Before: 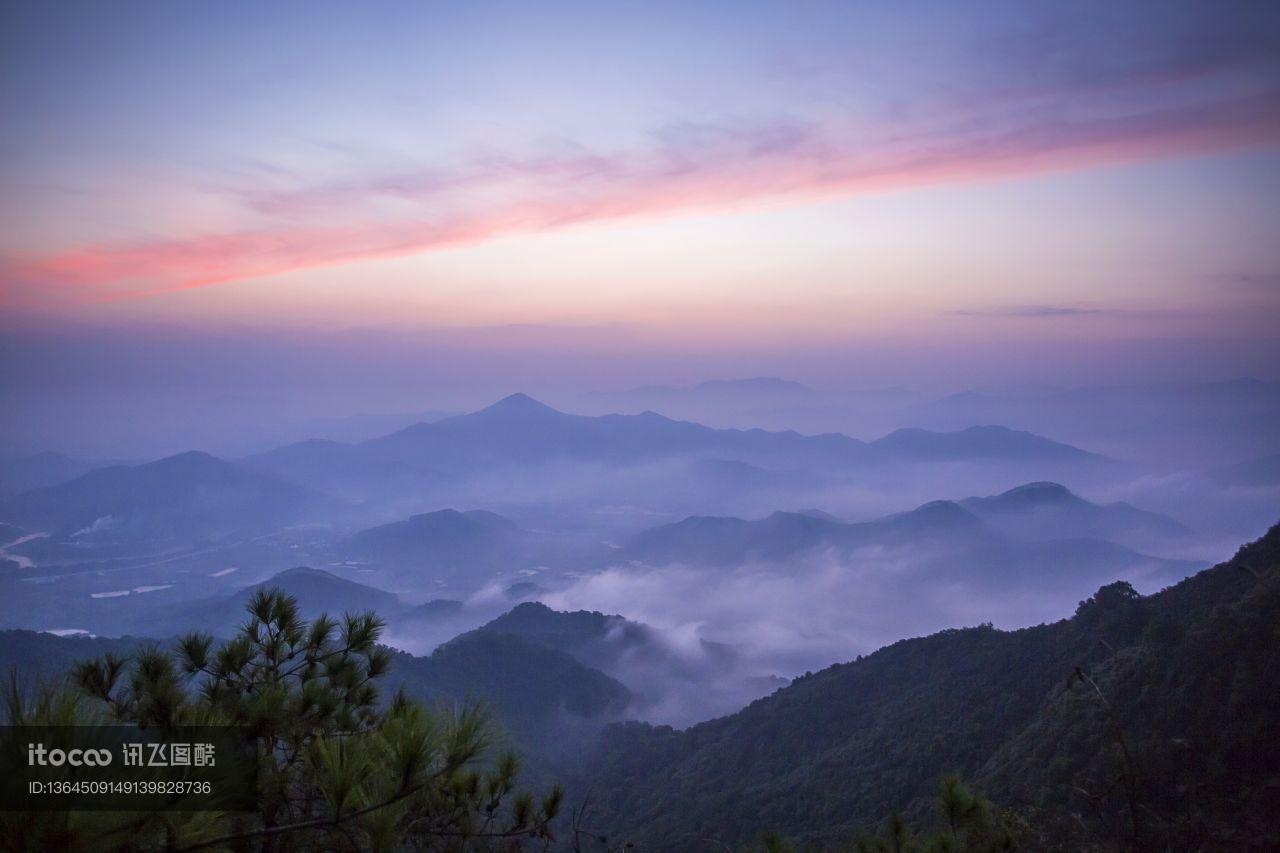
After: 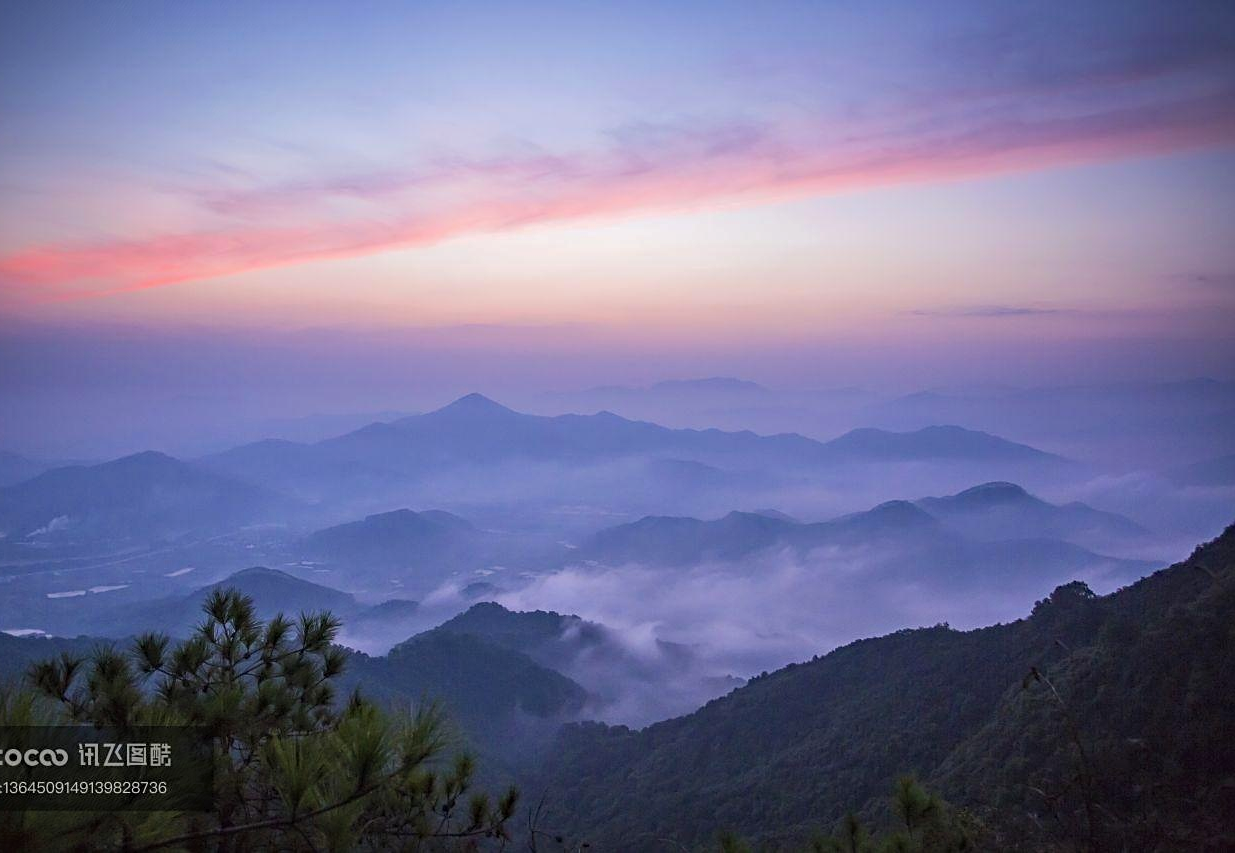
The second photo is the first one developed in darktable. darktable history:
crop and rotate: left 3.45%
tone curve: curves: ch0 [(0, 0) (0.003, 0.018) (0.011, 0.024) (0.025, 0.038) (0.044, 0.067) (0.069, 0.098) (0.1, 0.13) (0.136, 0.165) (0.177, 0.205) (0.224, 0.249) (0.277, 0.304) (0.335, 0.365) (0.399, 0.432) (0.468, 0.505) (0.543, 0.579) (0.623, 0.652) (0.709, 0.725) (0.801, 0.802) (0.898, 0.876) (1, 1)], color space Lab, independent channels, preserve colors none
sharpen: amount 0.211
haze removal: adaptive false
